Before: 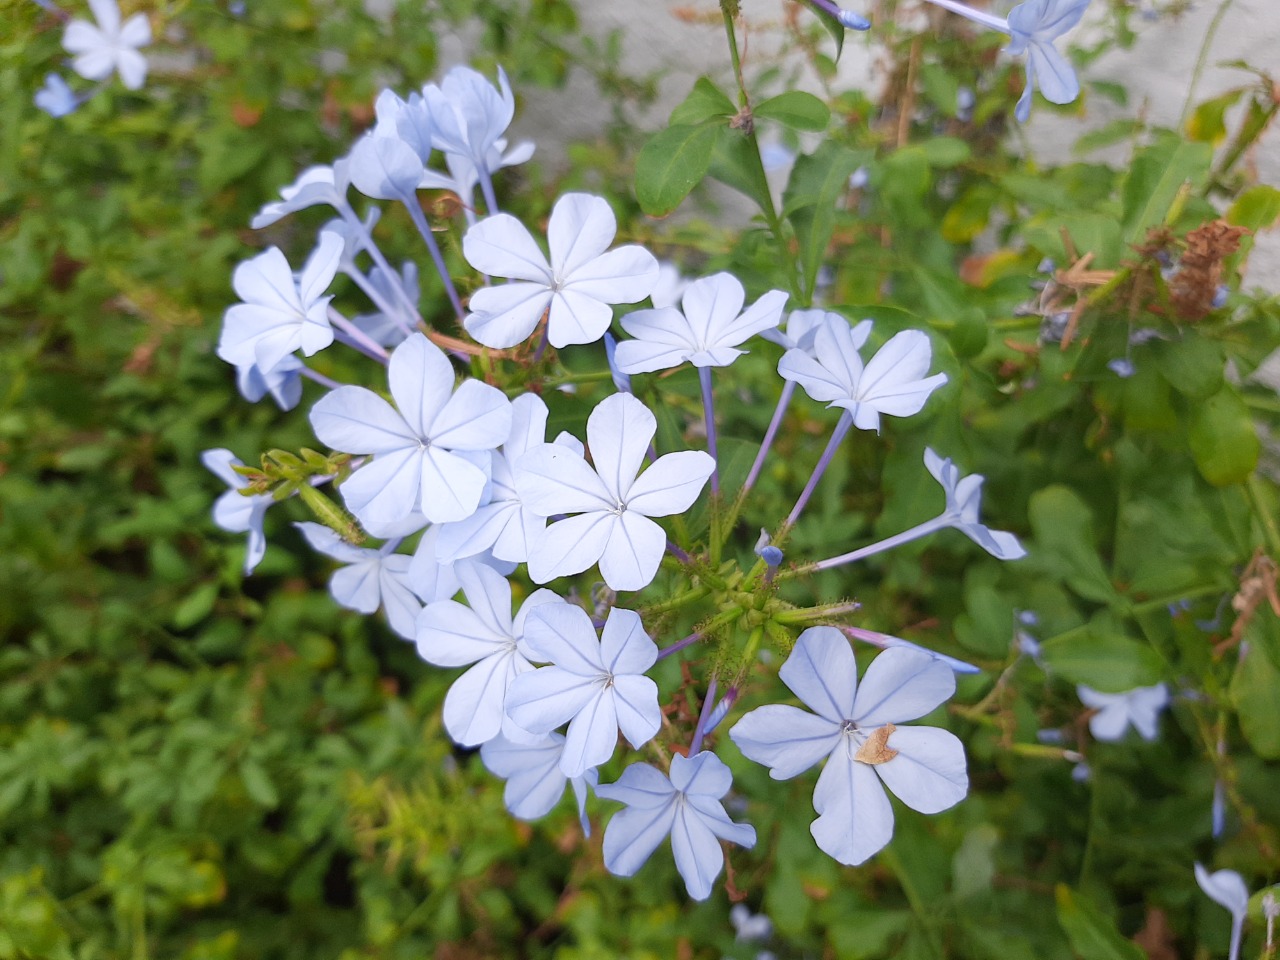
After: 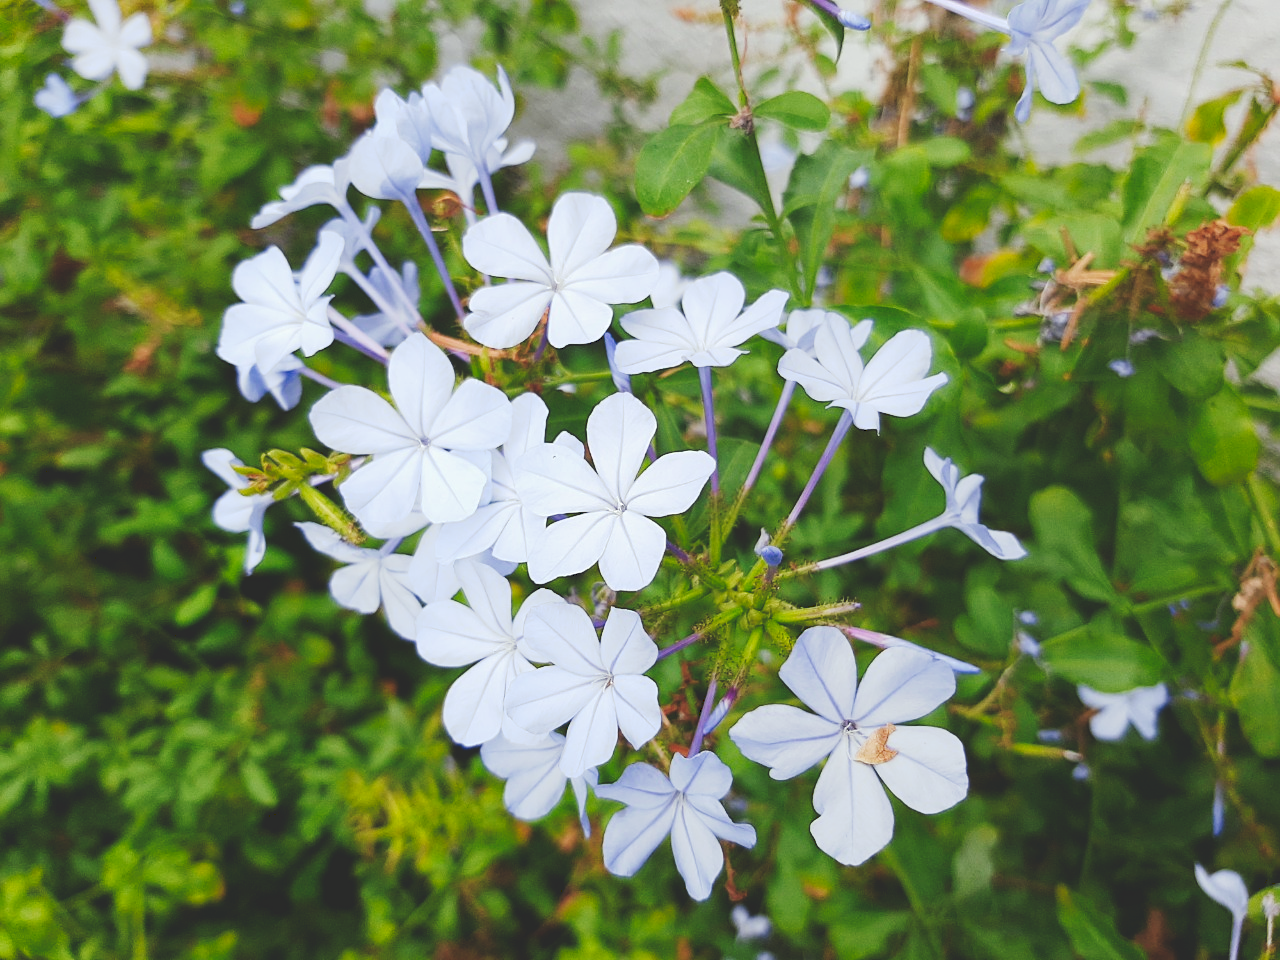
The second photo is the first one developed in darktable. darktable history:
tone curve: curves: ch0 [(0, 0) (0.003, 0.17) (0.011, 0.17) (0.025, 0.17) (0.044, 0.168) (0.069, 0.167) (0.1, 0.173) (0.136, 0.181) (0.177, 0.199) (0.224, 0.226) (0.277, 0.271) (0.335, 0.333) (0.399, 0.419) (0.468, 0.52) (0.543, 0.621) (0.623, 0.716) (0.709, 0.795) (0.801, 0.867) (0.898, 0.914) (1, 1)], preserve colors none
sharpen: amount 0.2
color correction: highlights a* -2.68, highlights b* 2.57
